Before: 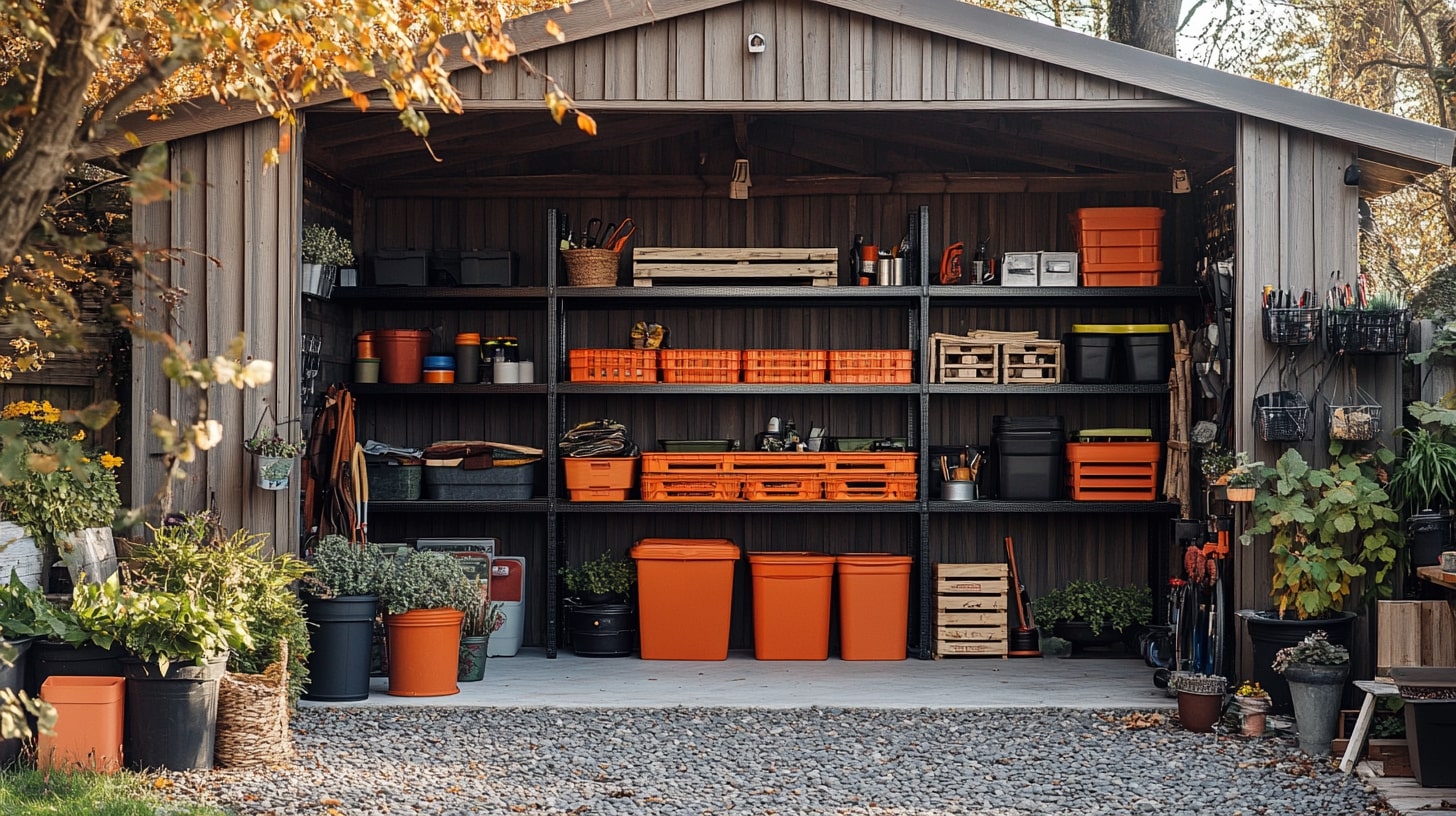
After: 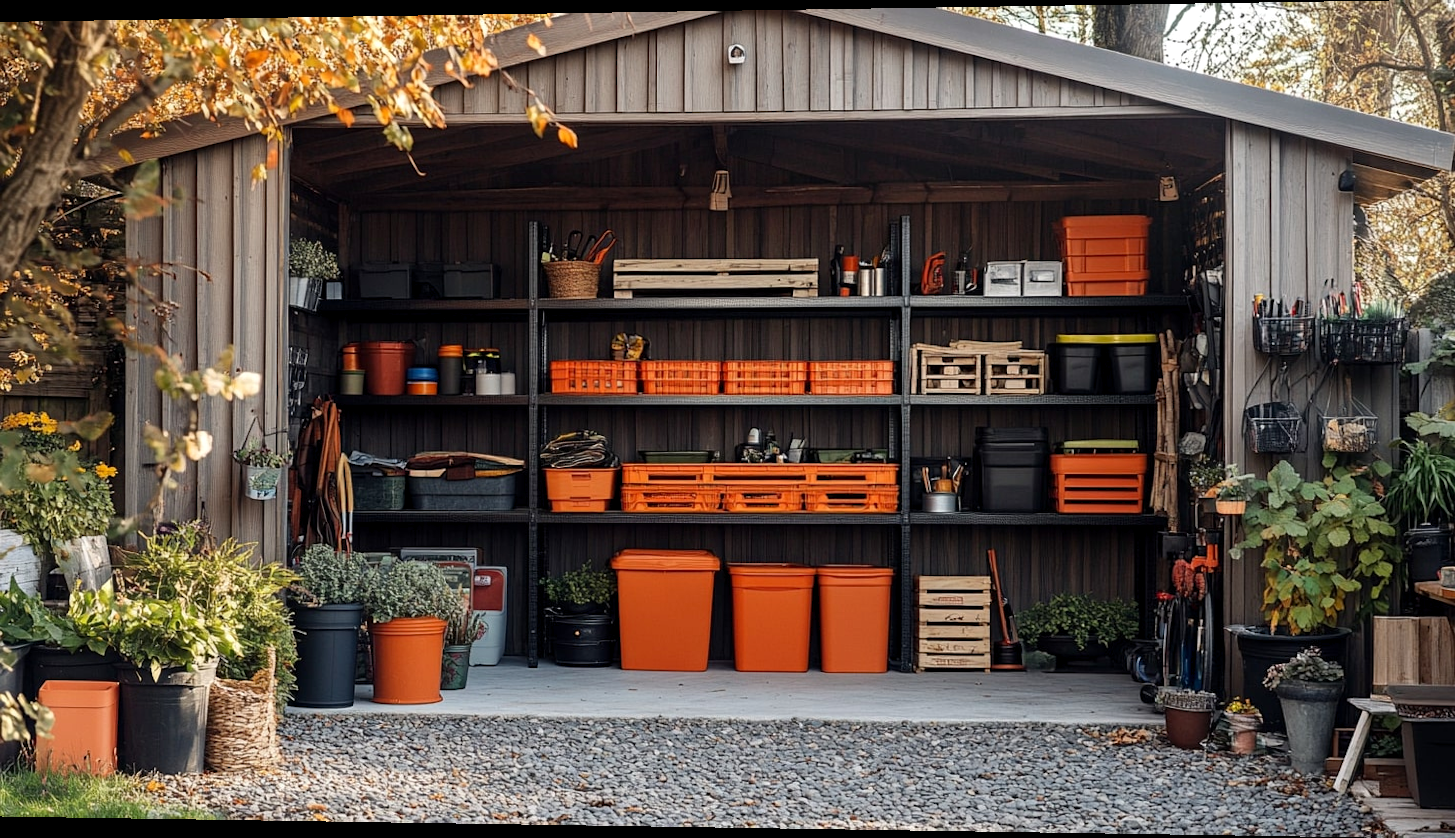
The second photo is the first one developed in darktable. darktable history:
levels: levels [0, 0.476, 0.951]
rotate and perspective: lens shift (horizontal) -0.055, automatic cropping off
exposure: black level correction 0.002, exposure -0.1 EV, compensate highlight preservation false
